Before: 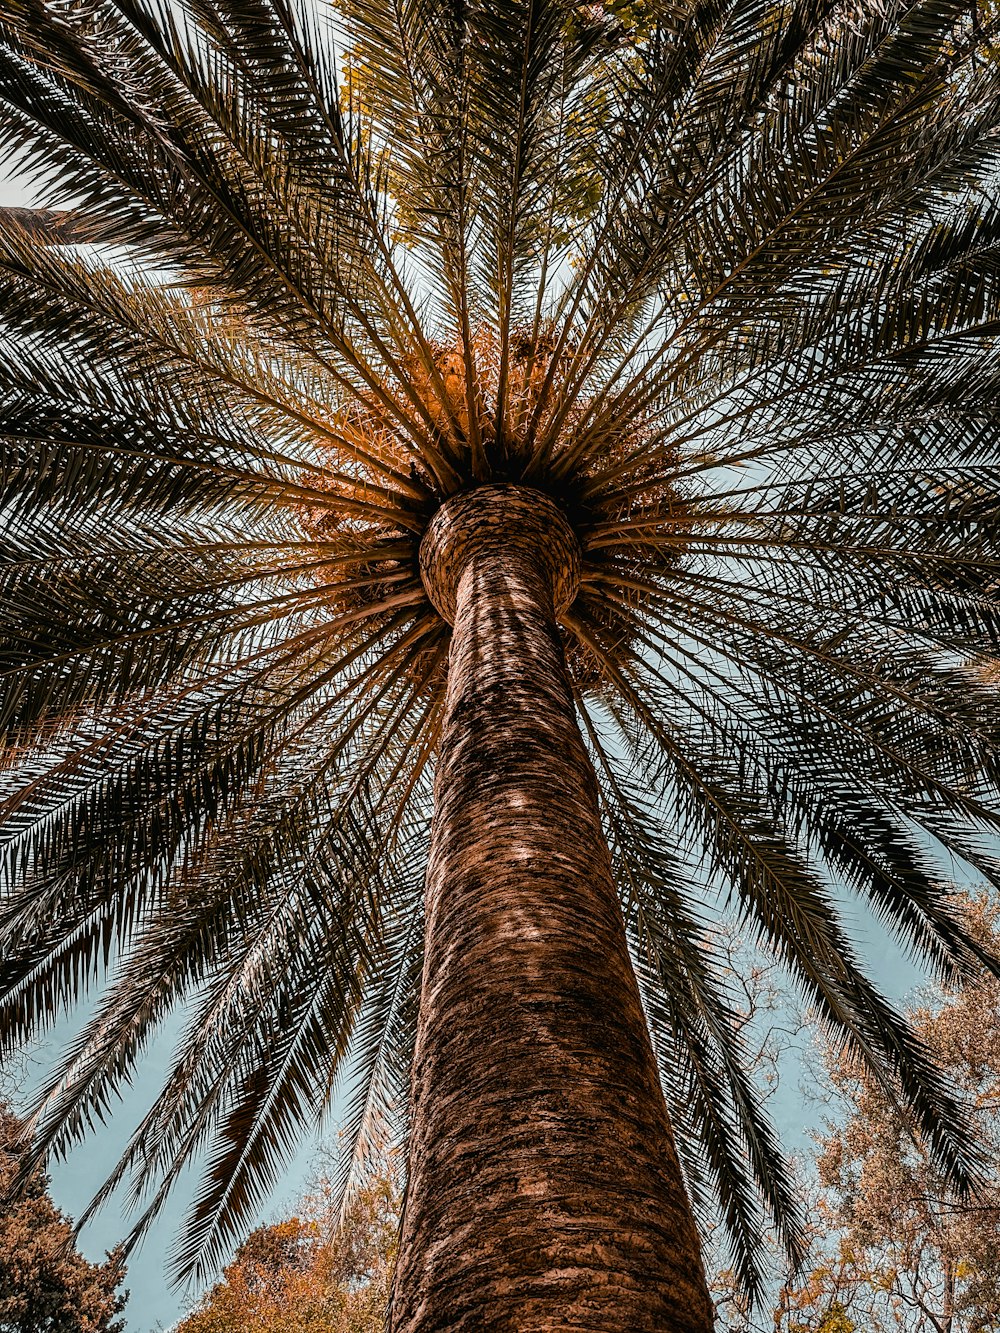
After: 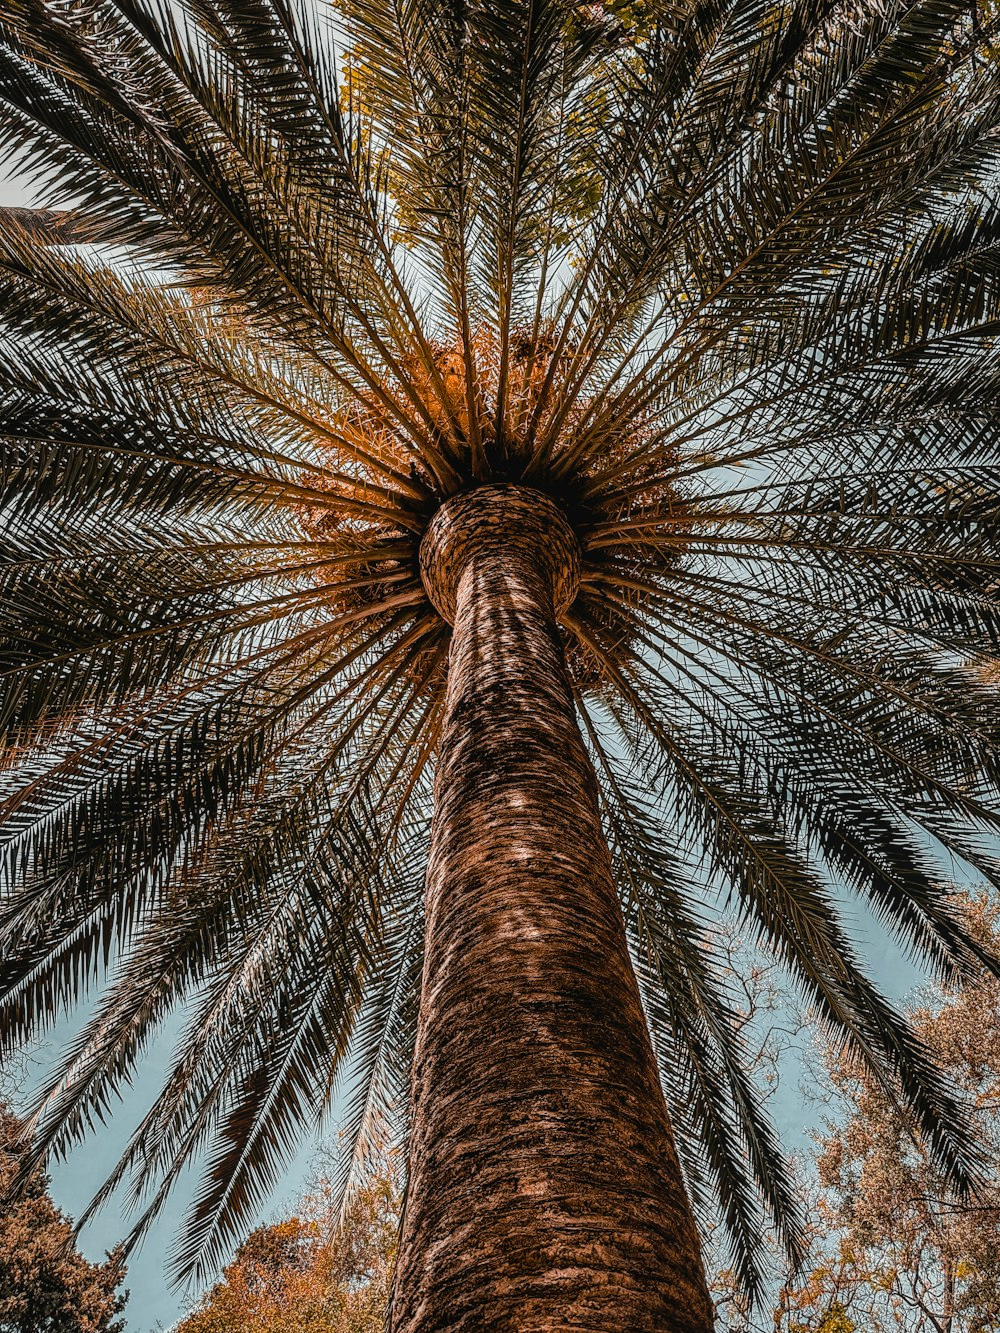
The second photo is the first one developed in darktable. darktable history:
tone equalizer: on, module defaults
exposure: exposure -0.028 EV, compensate exposure bias true, compensate highlight preservation false
local contrast: detail 110%
